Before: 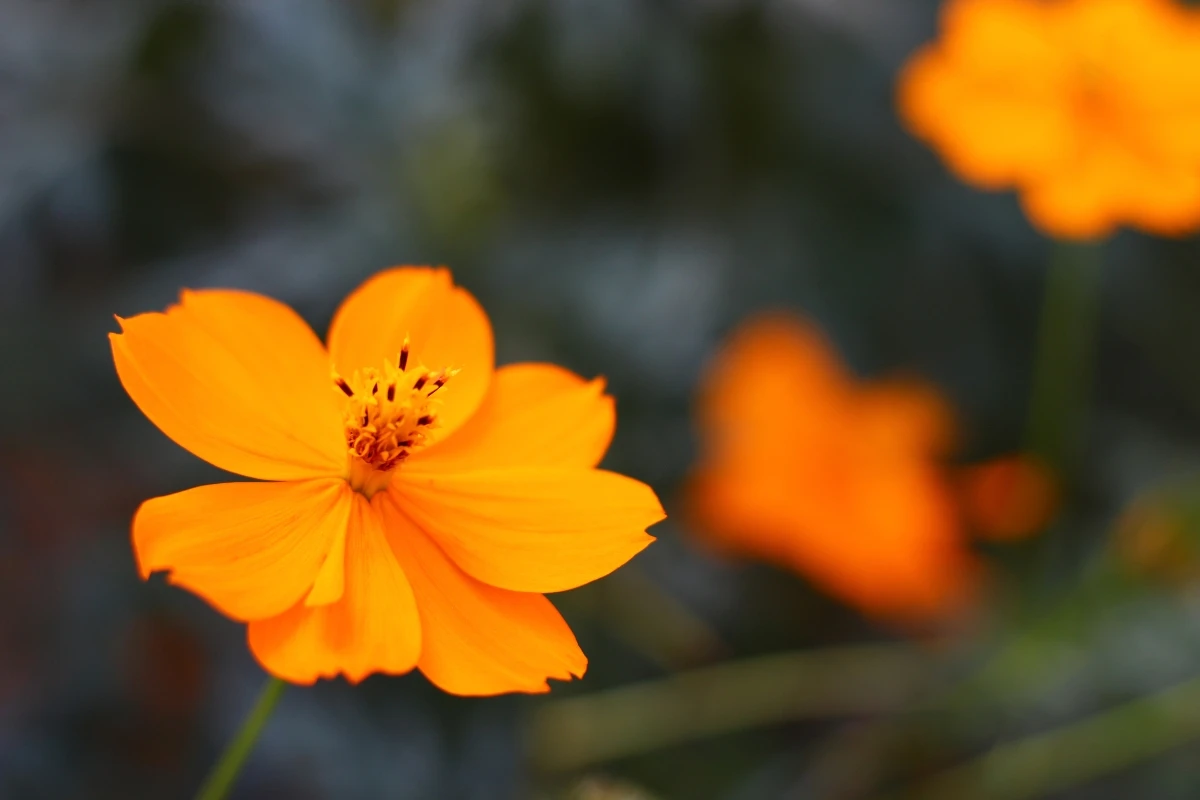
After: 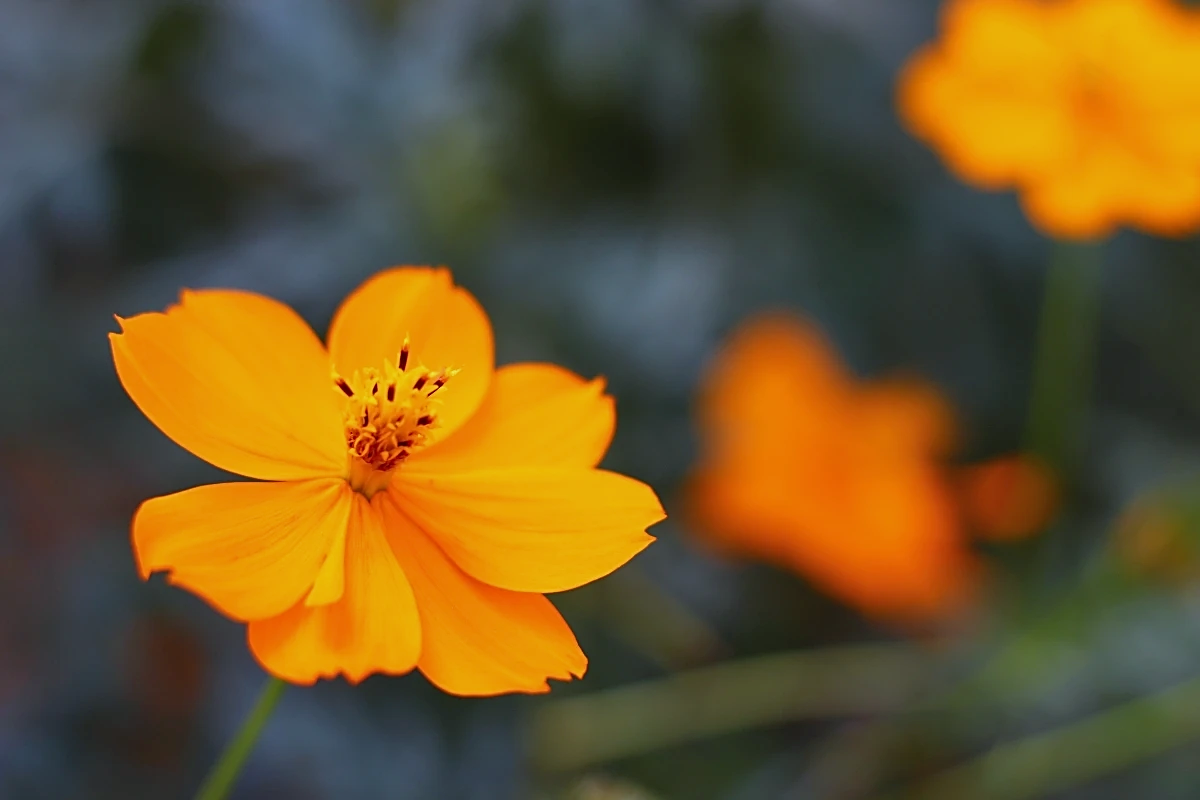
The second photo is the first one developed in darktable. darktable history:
shadows and highlights: shadows 43.06, highlights 6.94
white balance: red 0.924, blue 1.095
sharpen: on, module defaults
